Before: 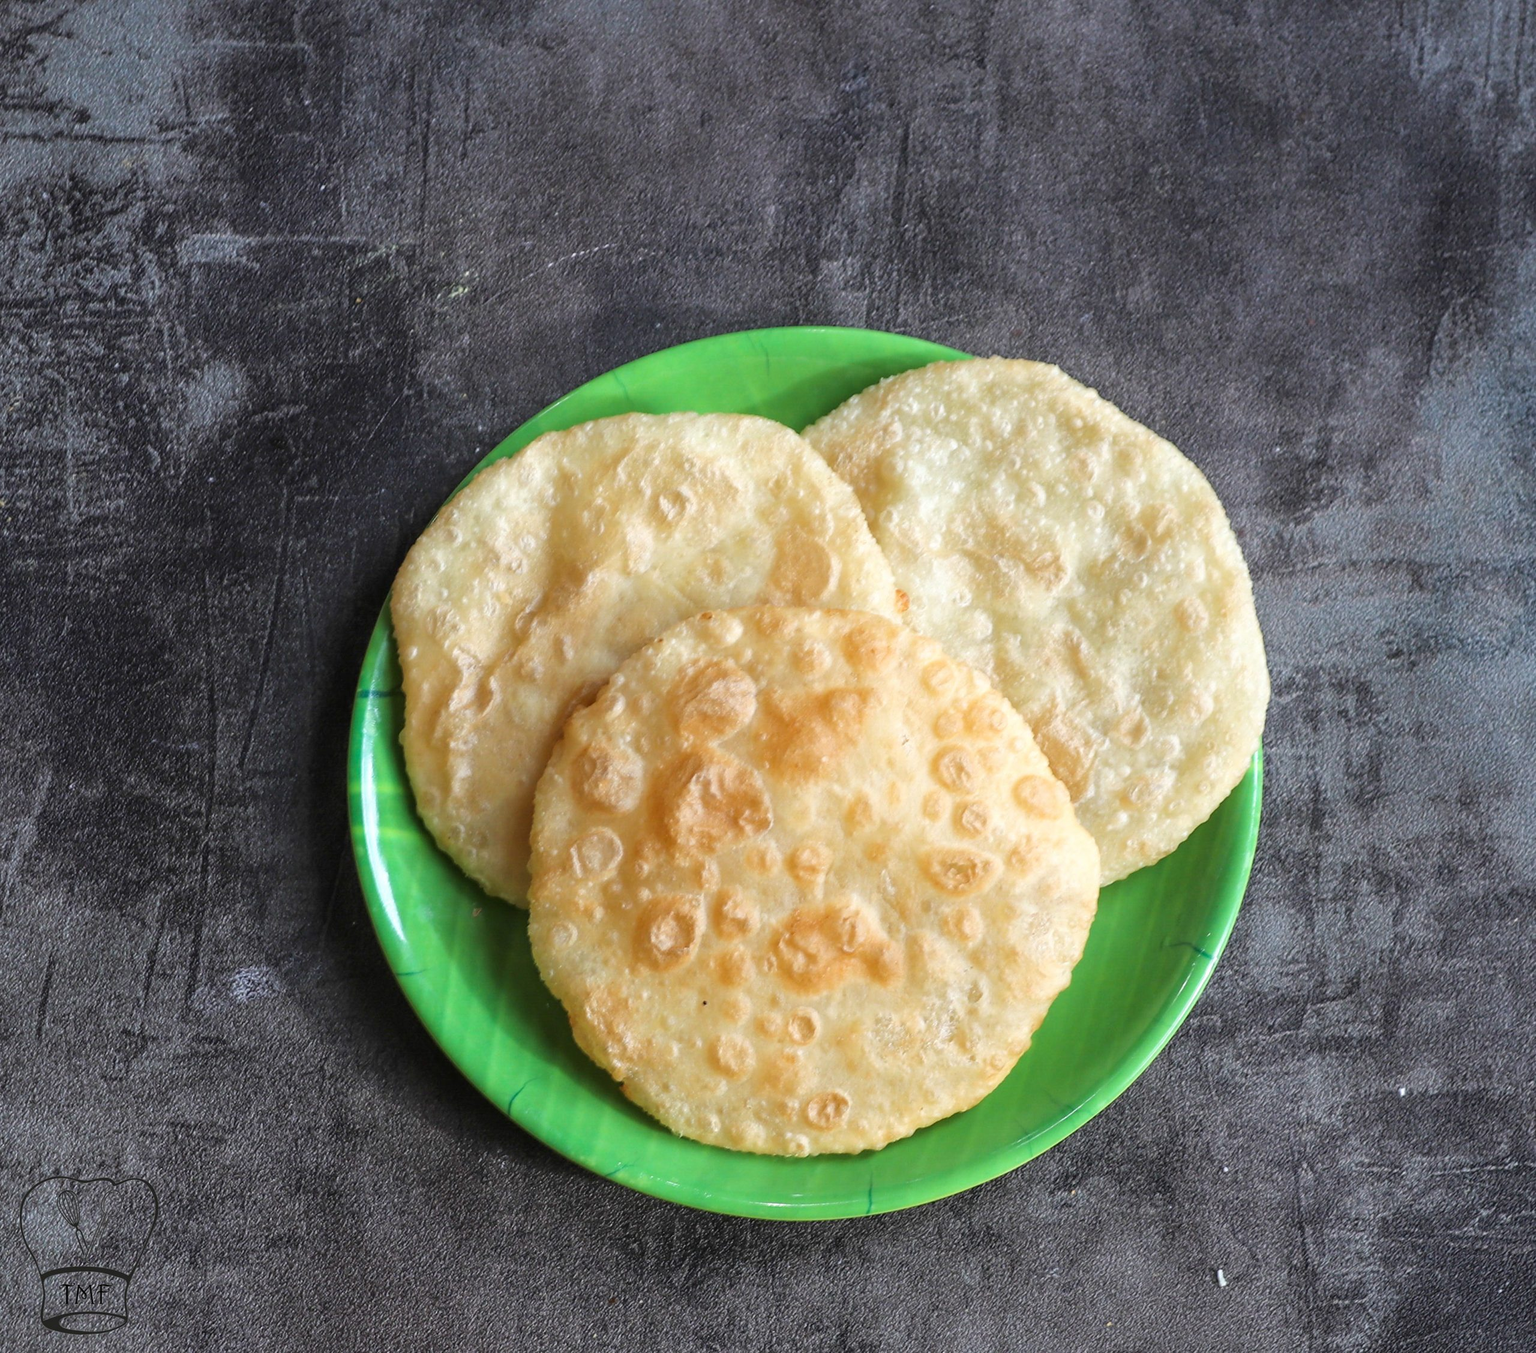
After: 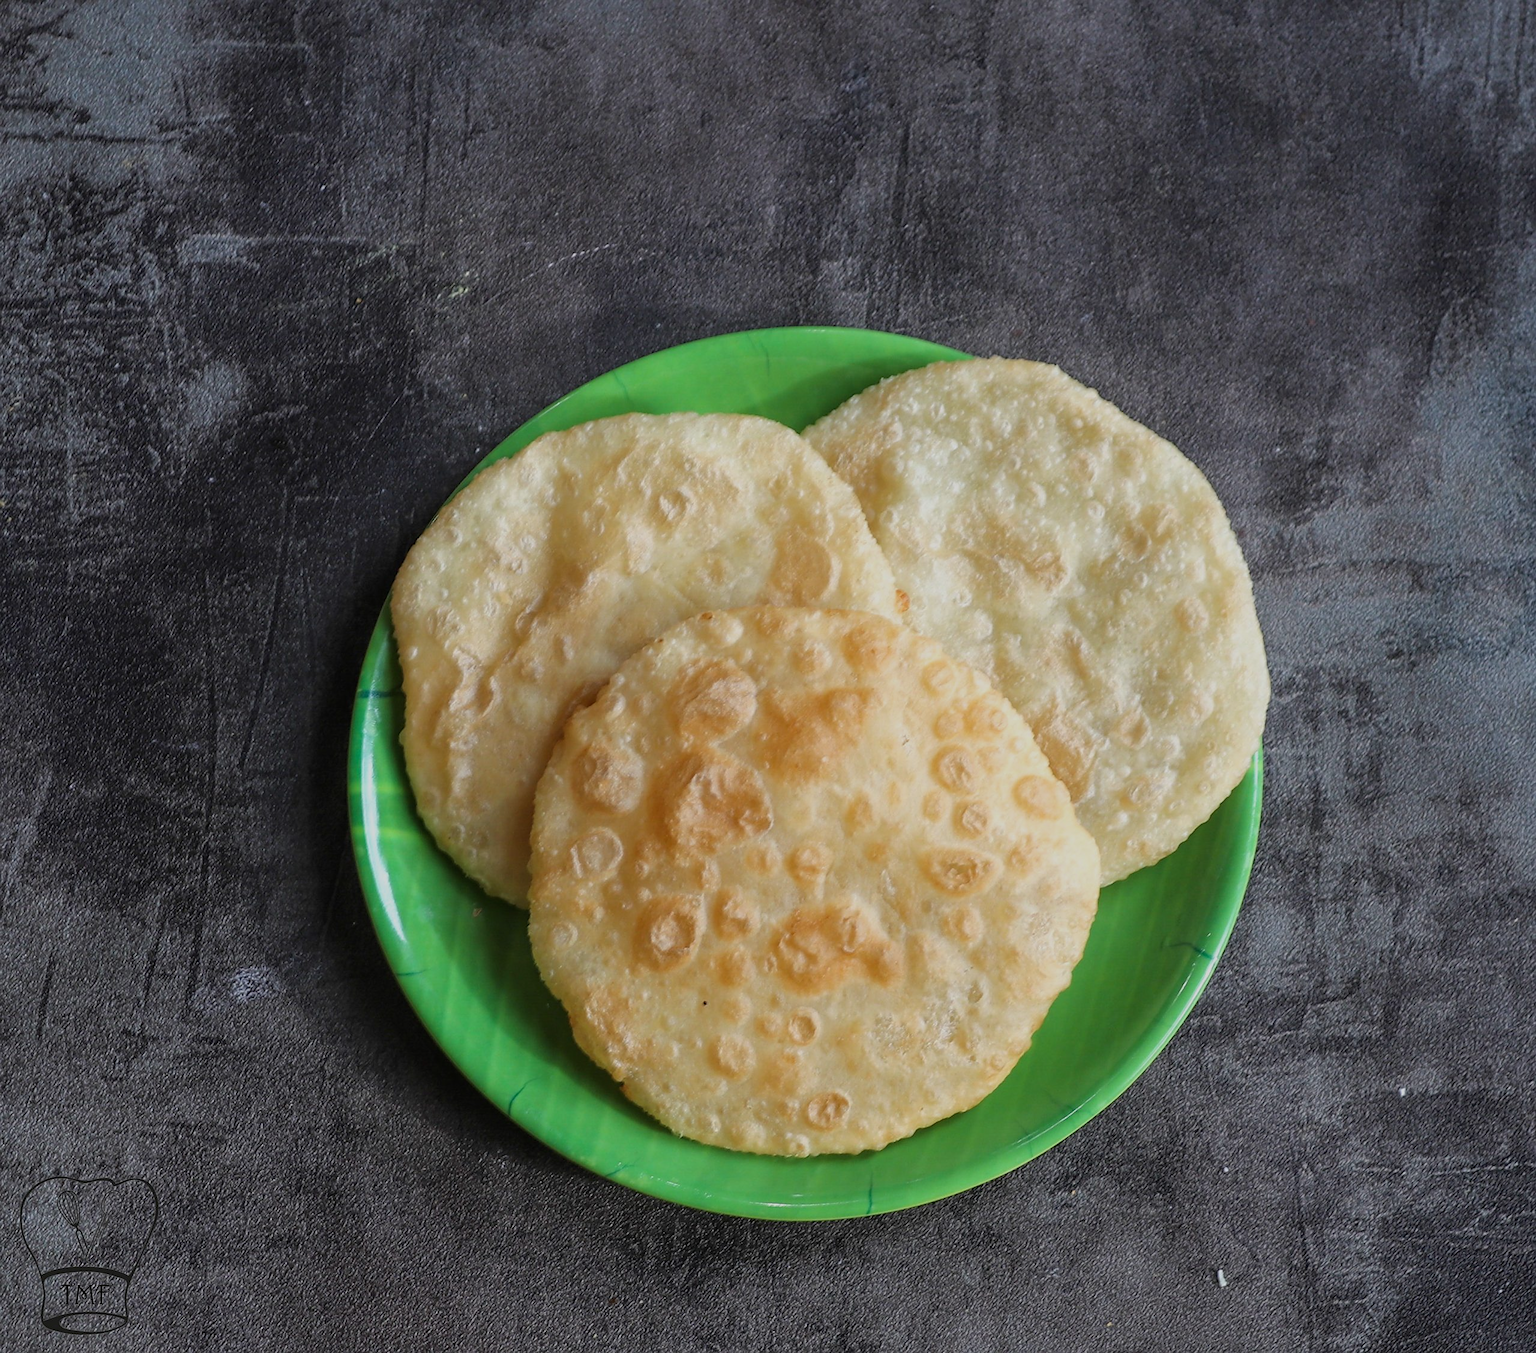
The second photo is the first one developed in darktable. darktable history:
exposure: exposure -0.591 EV, compensate highlight preservation false
sharpen: radius 1.013
